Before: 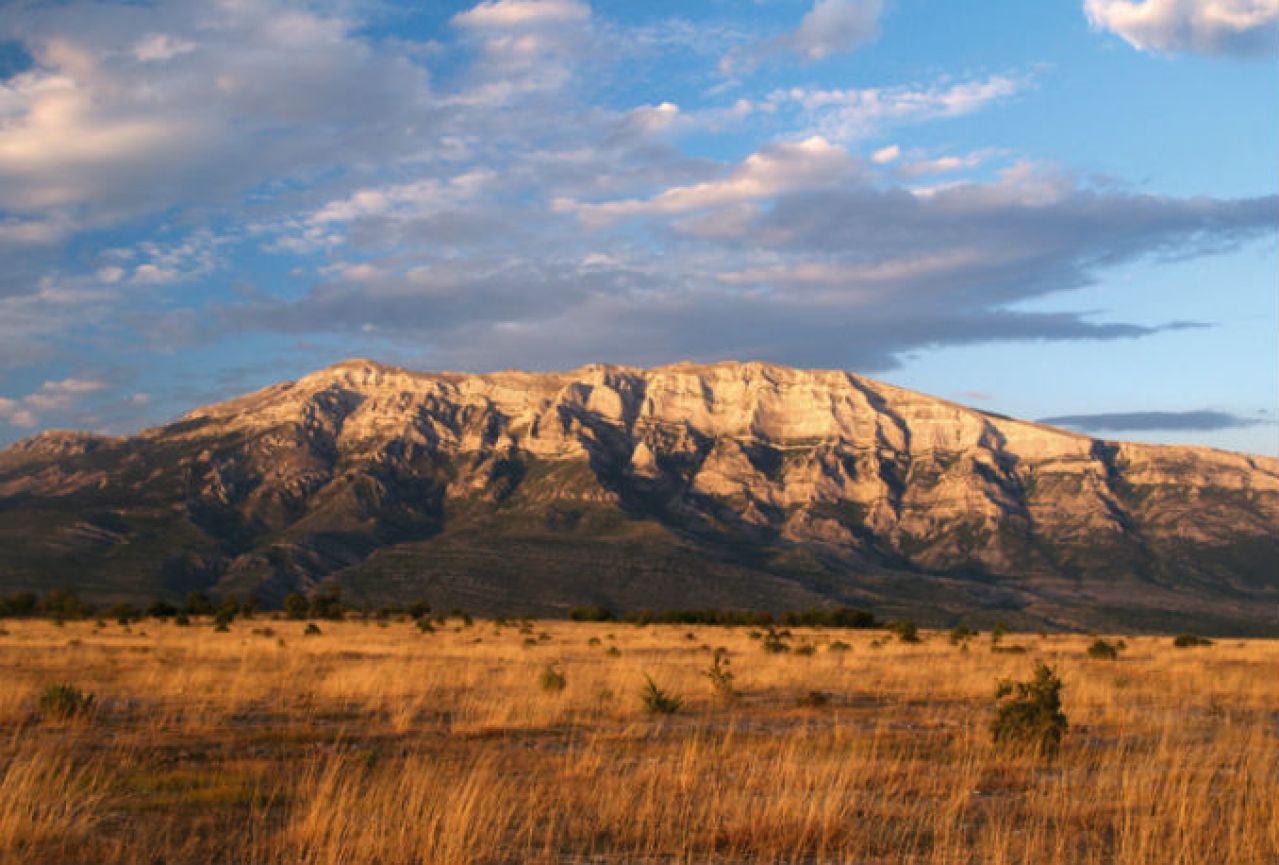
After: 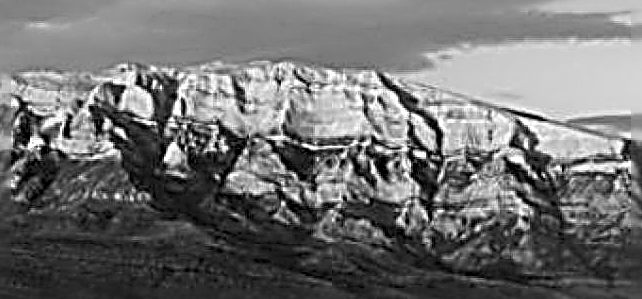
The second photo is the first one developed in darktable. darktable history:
crop: left 36.607%, top 34.735%, right 13.146%, bottom 30.611%
exposure: black level correction 0.009, compensate highlight preservation false
monochrome: size 1
sharpen: radius 4.001, amount 2
